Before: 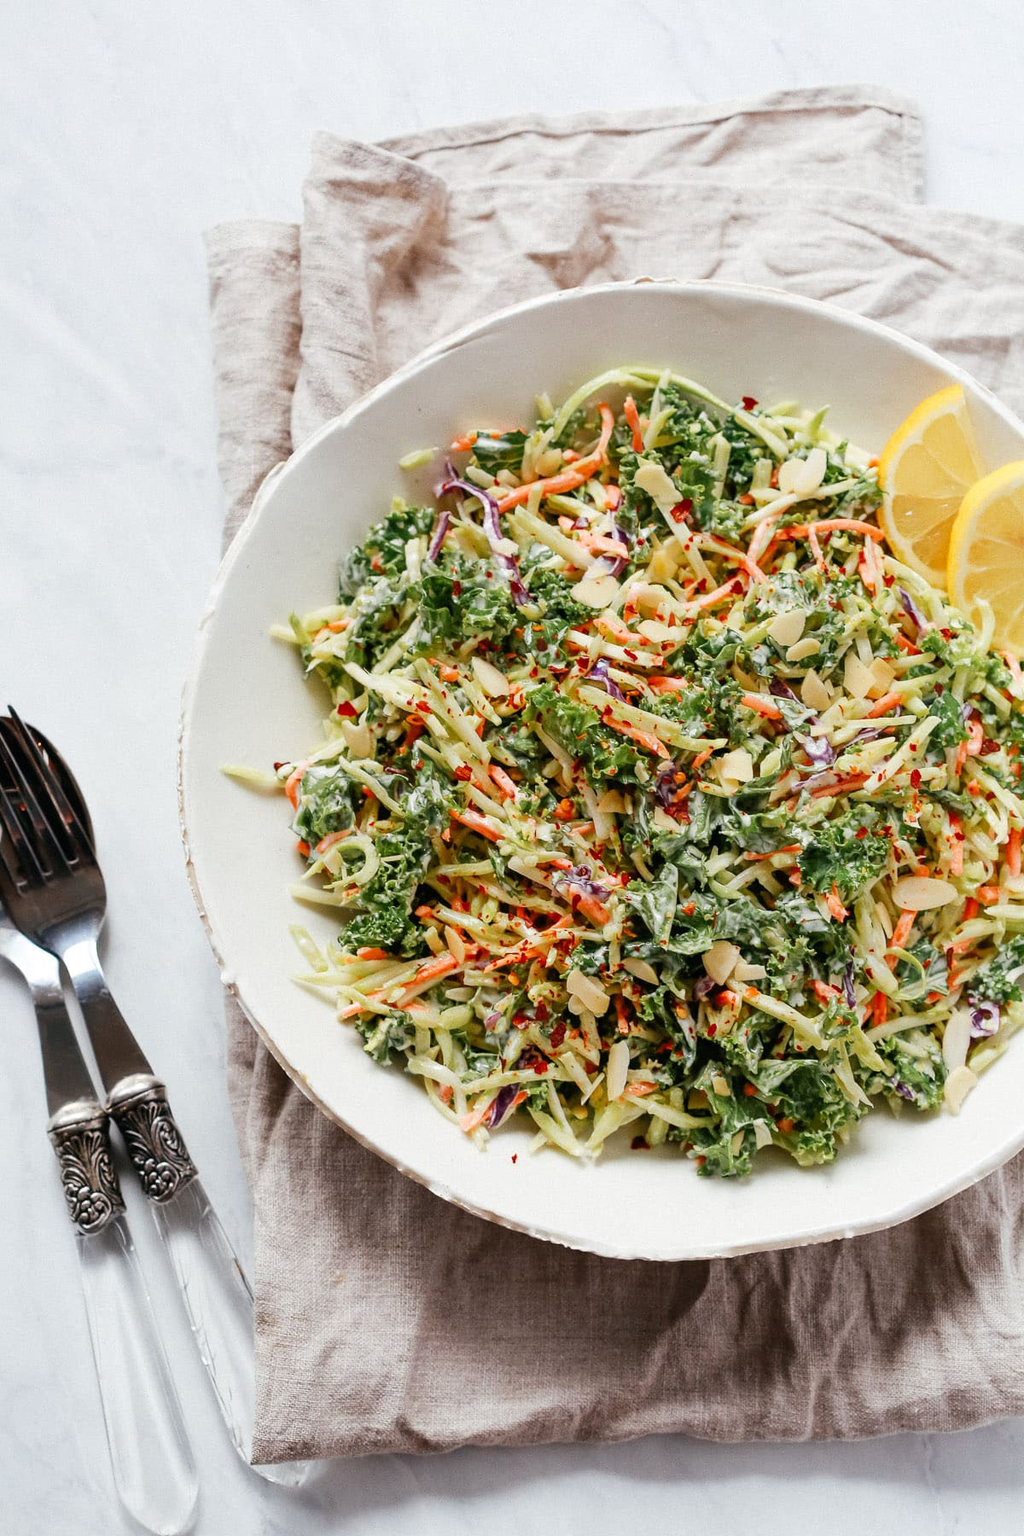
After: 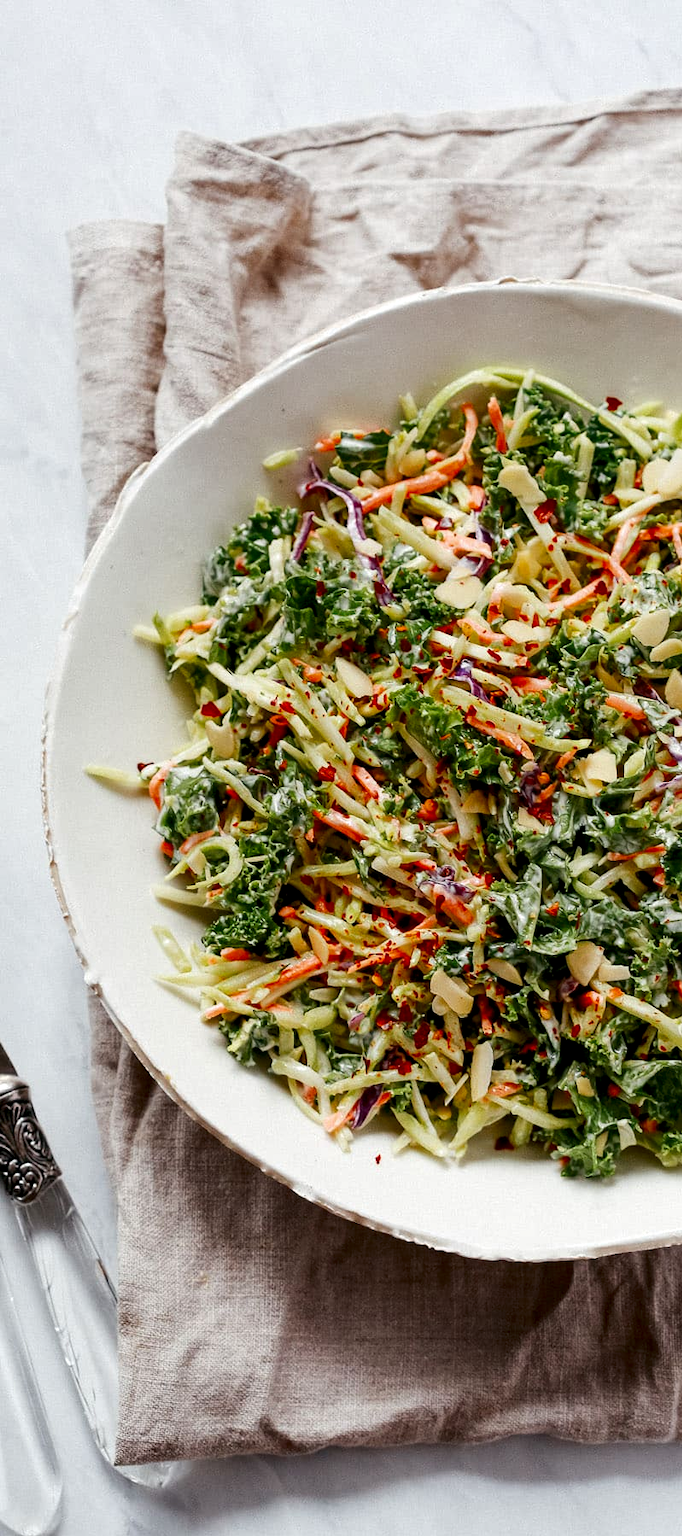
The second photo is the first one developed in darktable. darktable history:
contrast brightness saturation: contrast 0.069, brightness -0.154, saturation 0.111
crop and rotate: left 13.339%, right 20.038%
local contrast: highlights 107%, shadows 102%, detail 120%, midtone range 0.2
